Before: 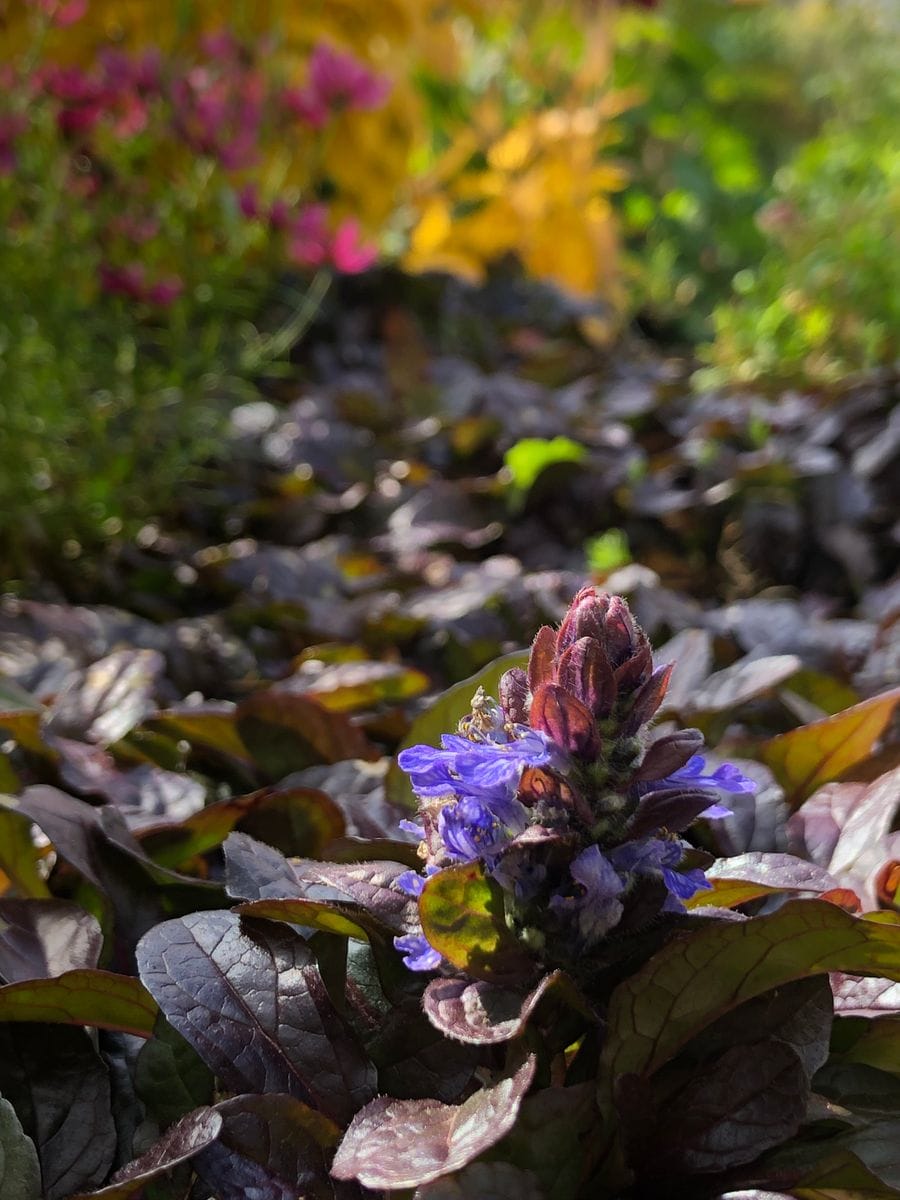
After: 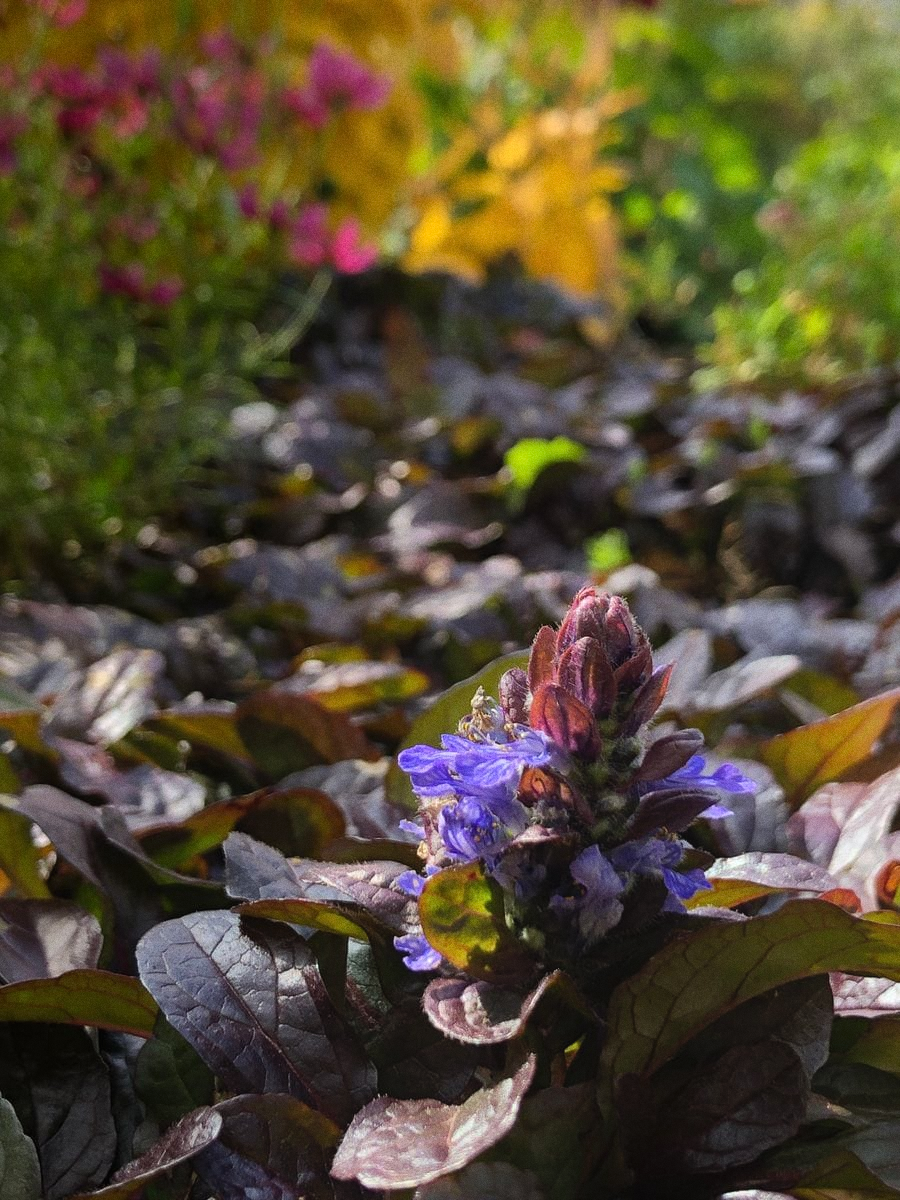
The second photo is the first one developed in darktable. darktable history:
grain: coarseness 0.09 ISO
bloom: size 38%, threshold 95%, strength 30%
